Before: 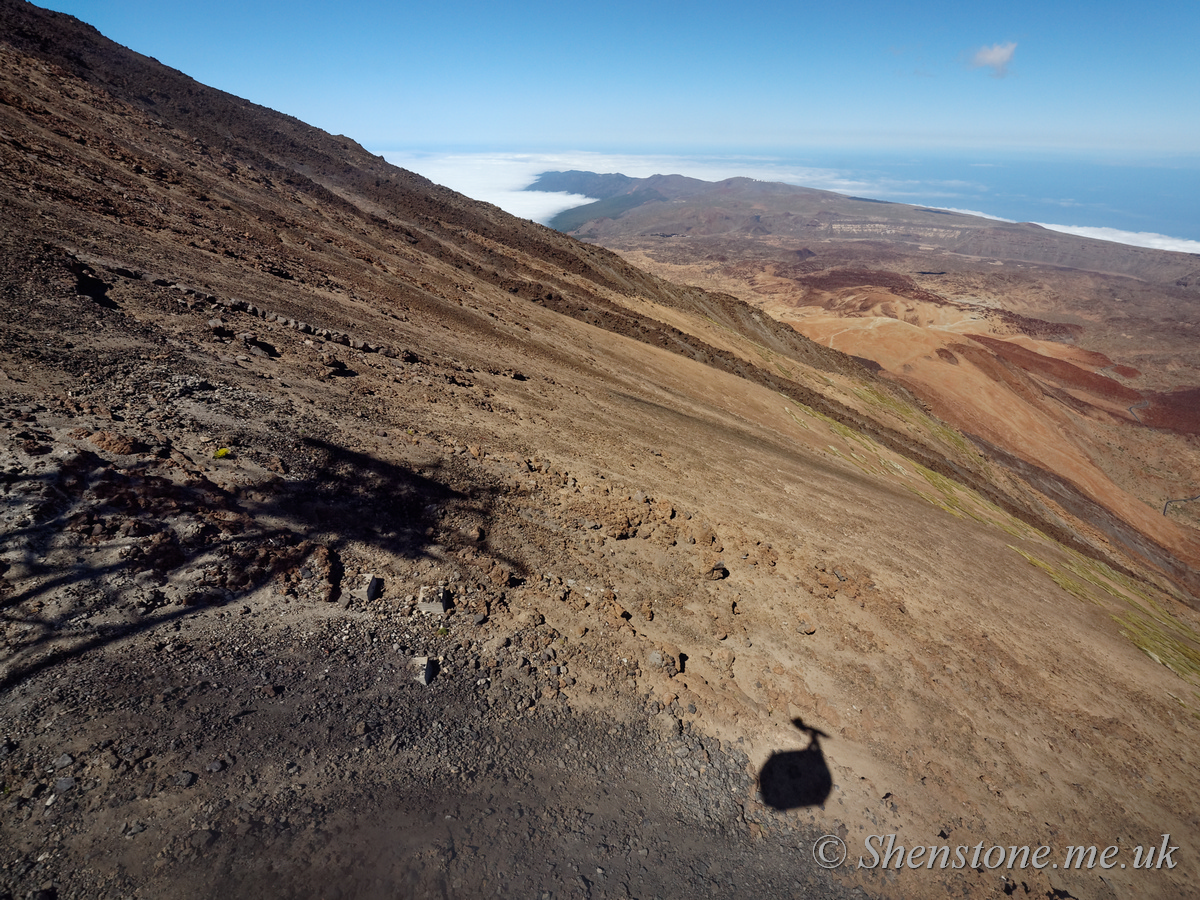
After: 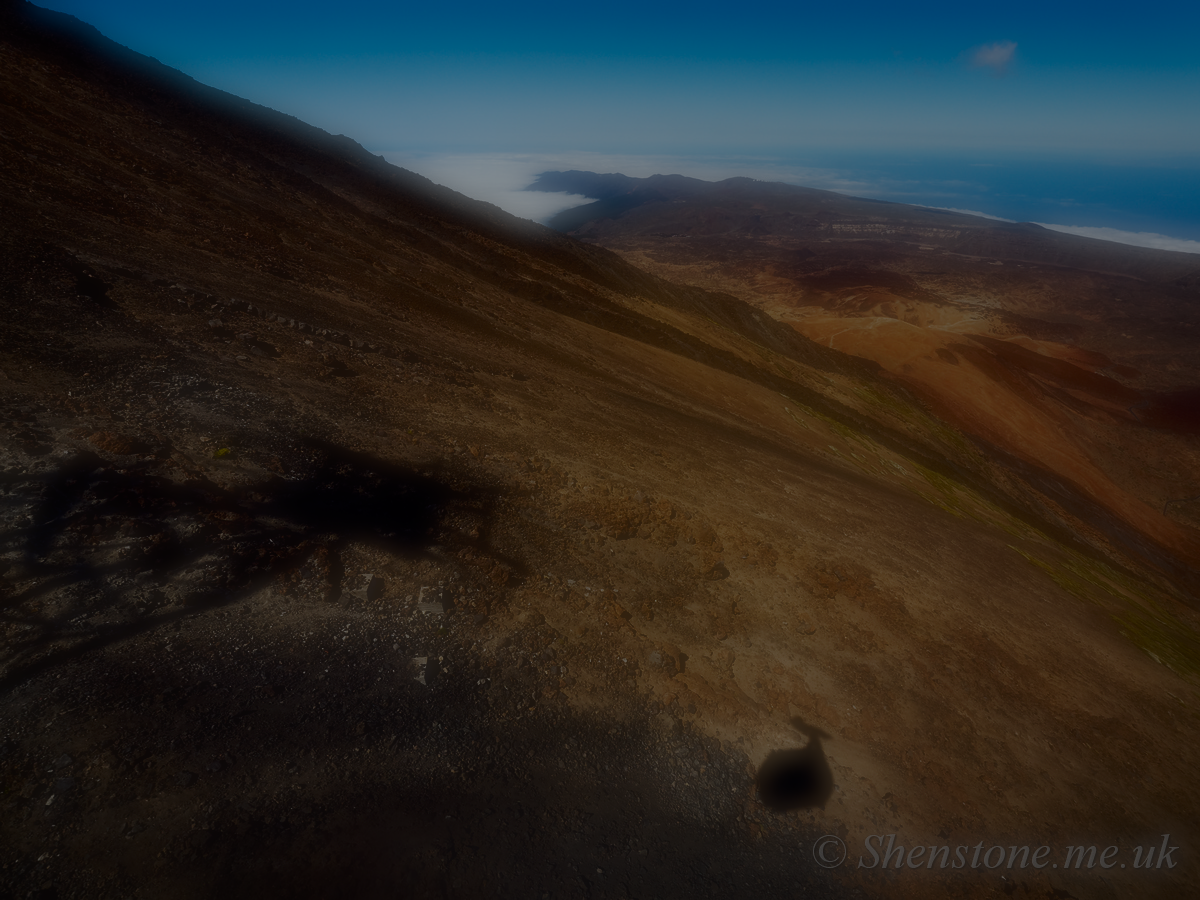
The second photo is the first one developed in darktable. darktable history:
contrast brightness saturation: contrast 0.07, brightness -0.13, saturation 0.06
soften: on, module defaults
exposure: exposure -2.446 EV, compensate highlight preservation false
base curve: curves: ch0 [(0, 0) (0.028, 0.03) (0.121, 0.232) (0.46, 0.748) (0.859, 0.968) (1, 1)], preserve colors none
